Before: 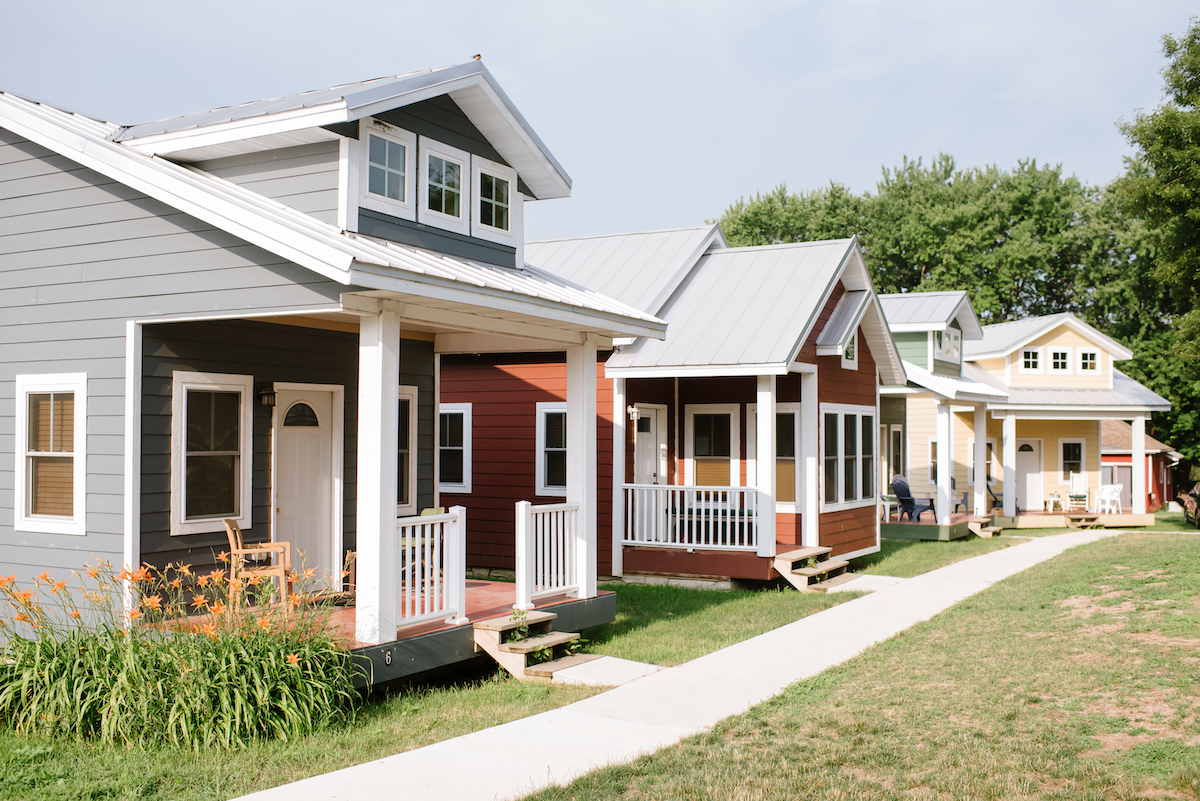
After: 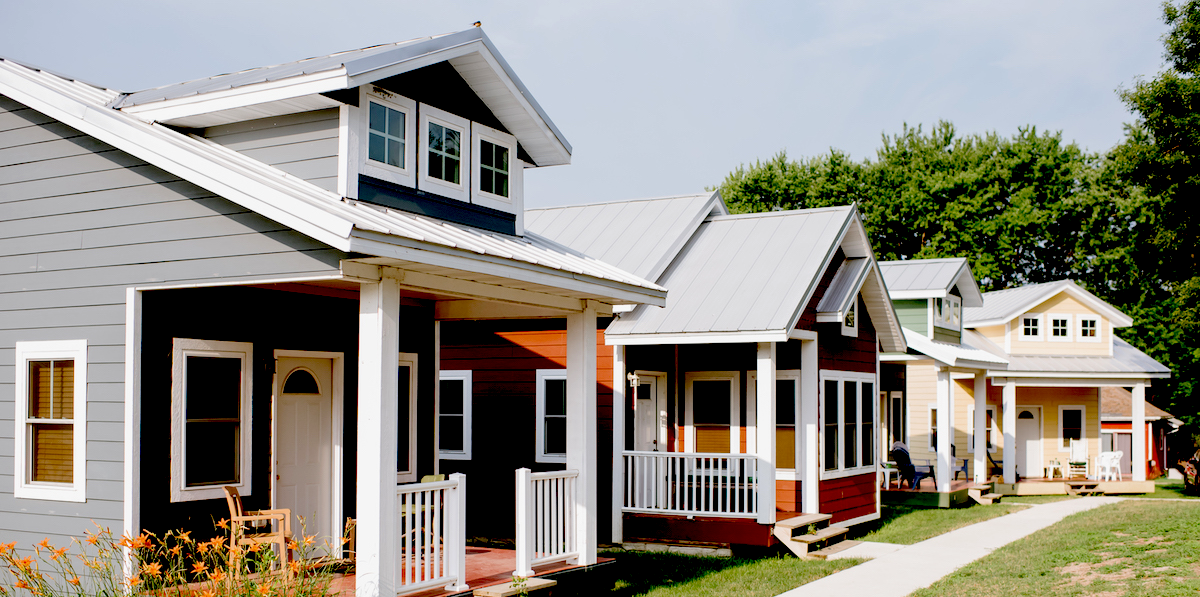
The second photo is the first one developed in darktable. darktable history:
exposure: black level correction 0.098, exposure -0.092 EV, compensate highlight preservation false
crop: top 4.244%, bottom 21.138%
